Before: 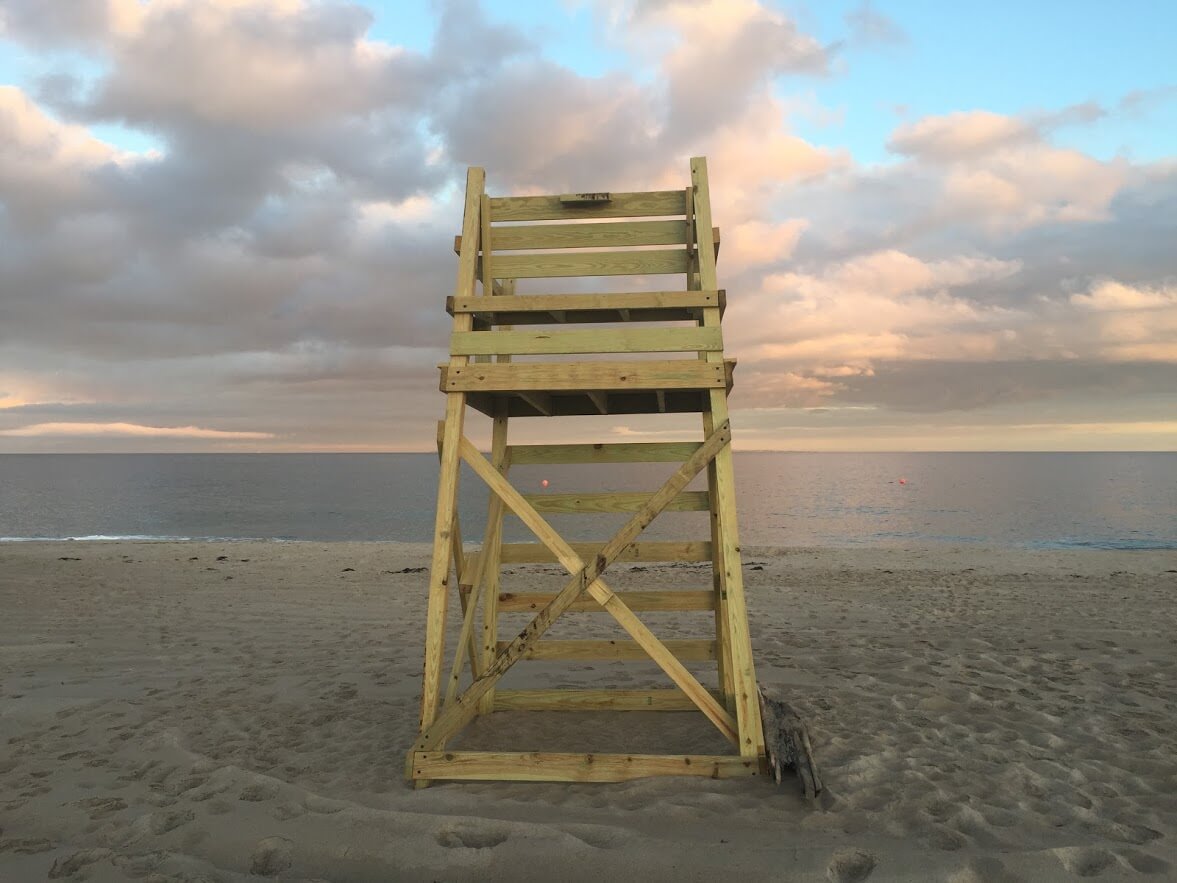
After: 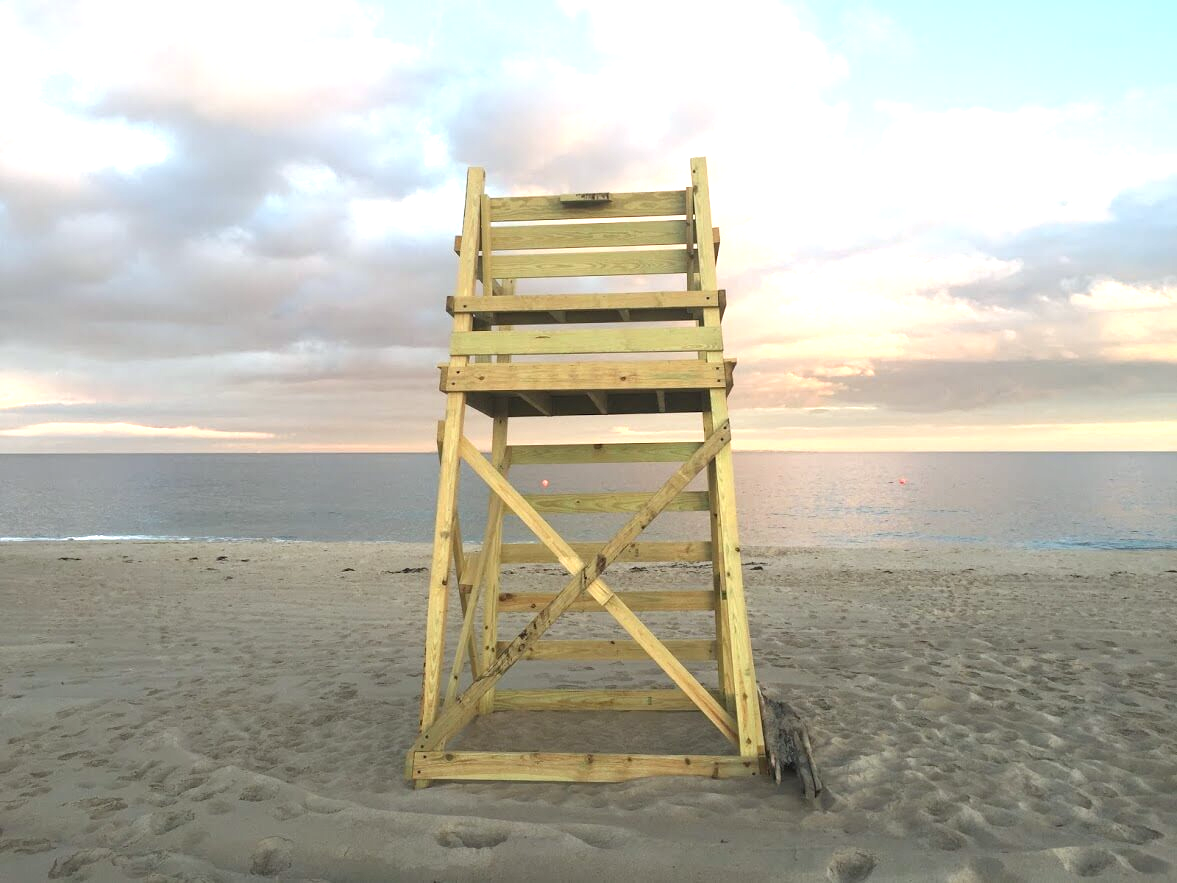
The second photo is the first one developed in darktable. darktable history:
exposure: black level correction 0, exposure 1 EV, compensate highlight preservation false
white balance: red 0.982, blue 1.018
